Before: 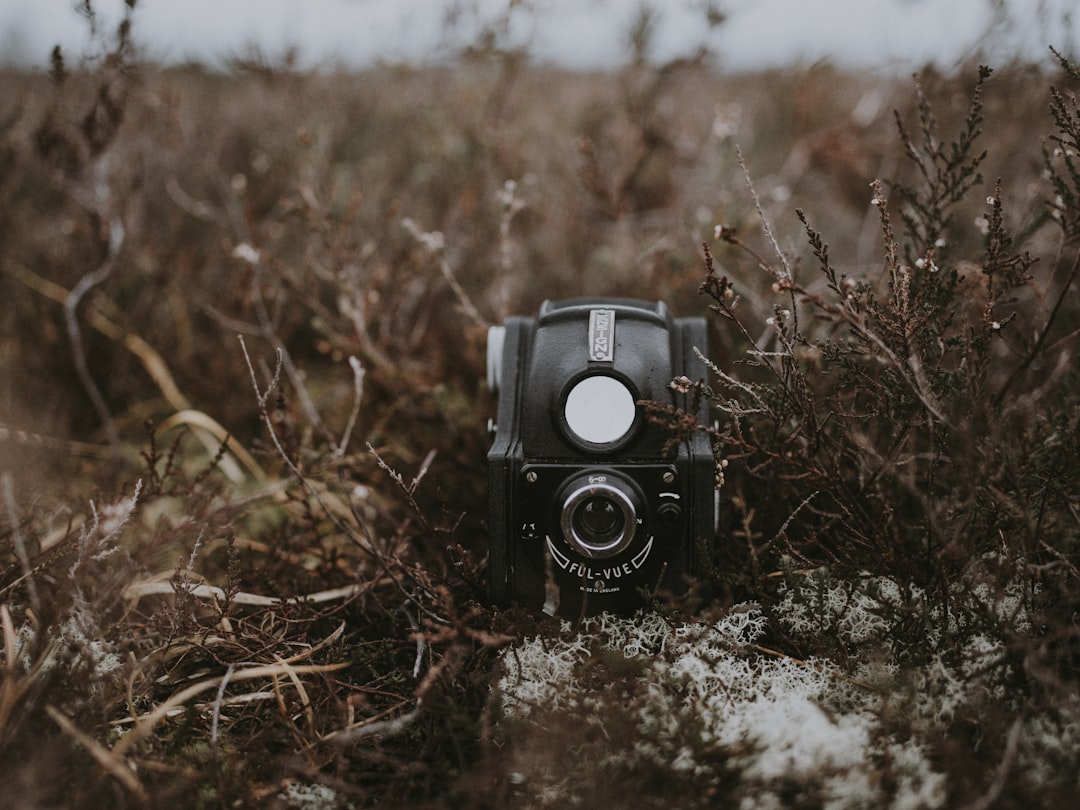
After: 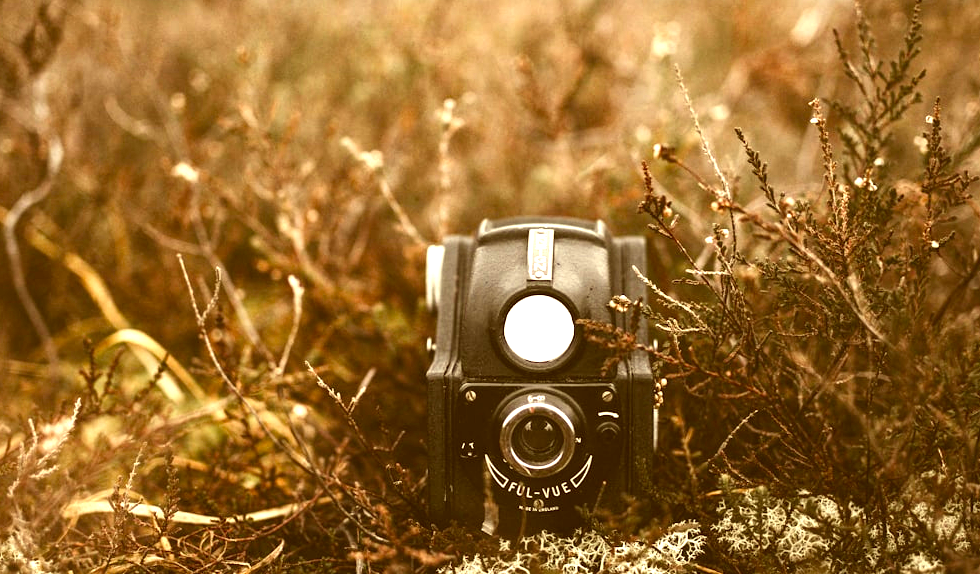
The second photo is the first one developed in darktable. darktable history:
exposure: black level correction 0, exposure 1.381 EV, compensate exposure bias true, compensate highlight preservation false
color balance rgb: highlights gain › chroma 1.116%, highlights gain › hue 60.05°, linear chroma grading › global chroma 8.75%, perceptual saturation grading › global saturation 1.651%, perceptual saturation grading › highlights -2.828%, perceptual saturation grading › mid-tones 4.718%, perceptual saturation grading › shadows 8.933%, perceptual brilliance grading › global brilliance 11.557%
crop: left 5.694%, top 10.04%, right 3.537%, bottom 19.082%
color correction: highlights a* 1.1, highlights b* 24.9, shadows a* 15.25, shadows b* 24.48
local contrast: mode bilateral grid, contrast 15, coarseness 36, detail 105%, midtone range 0.2
